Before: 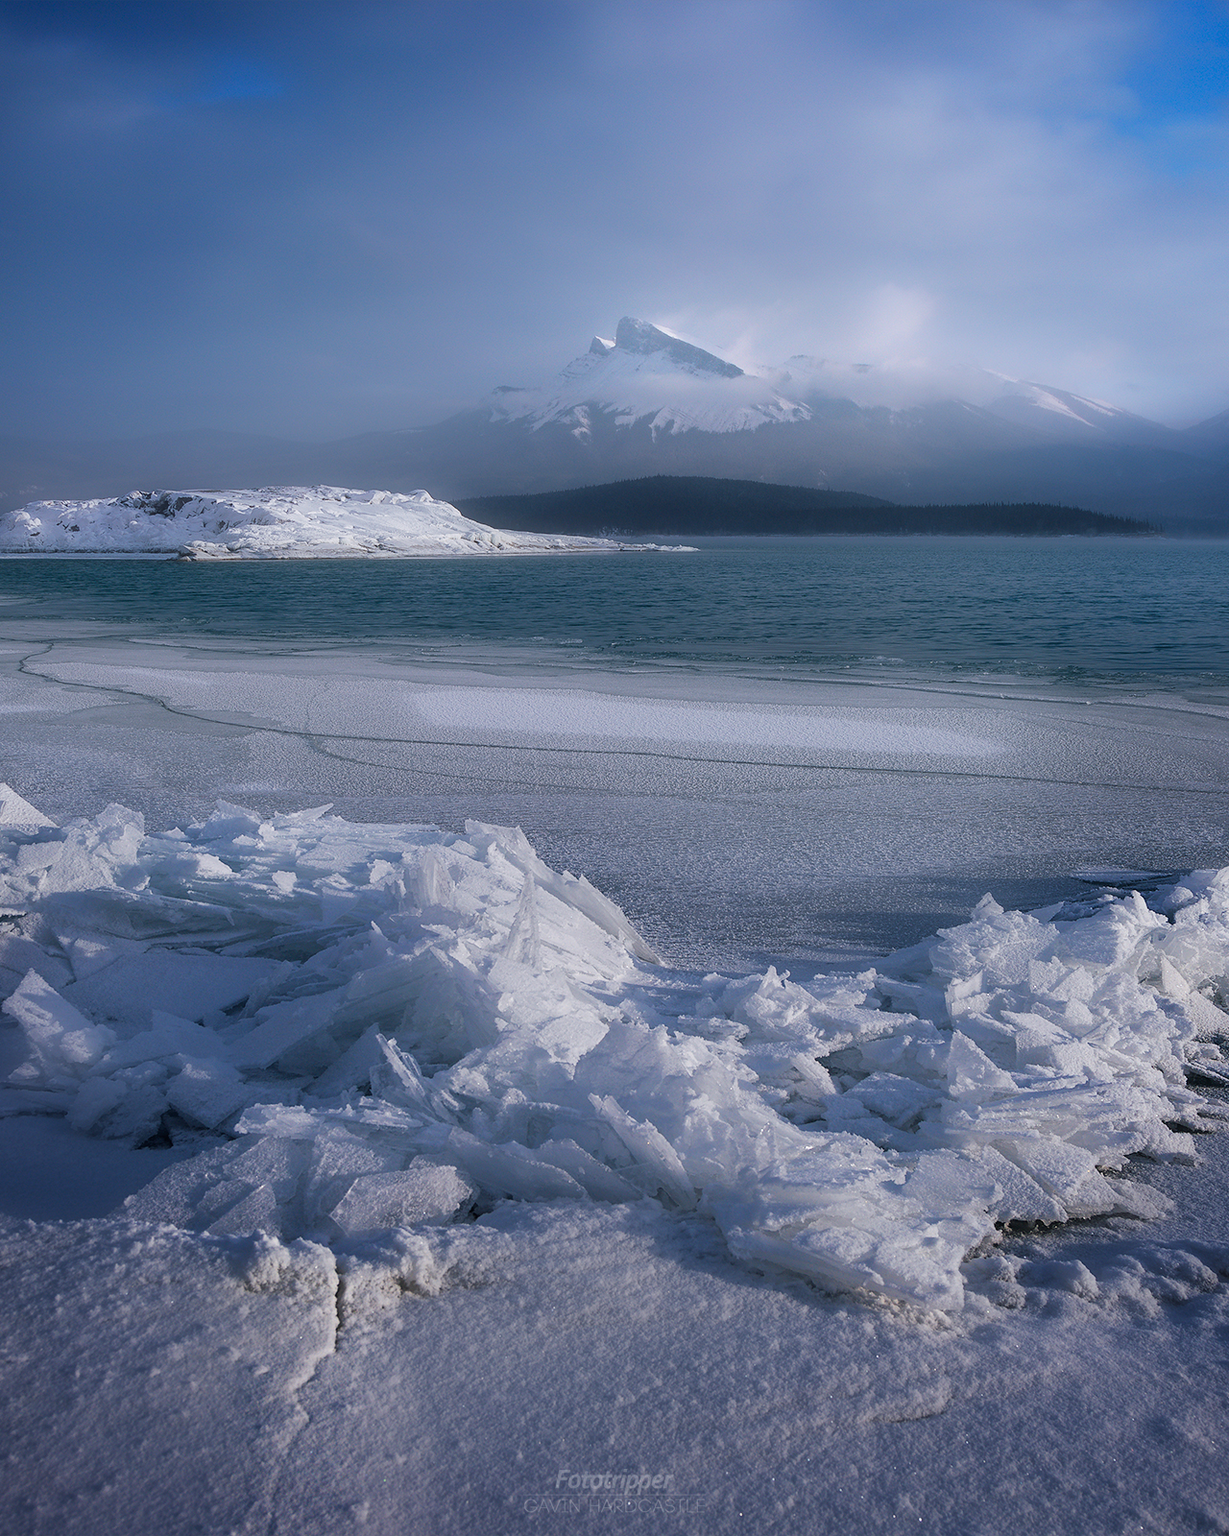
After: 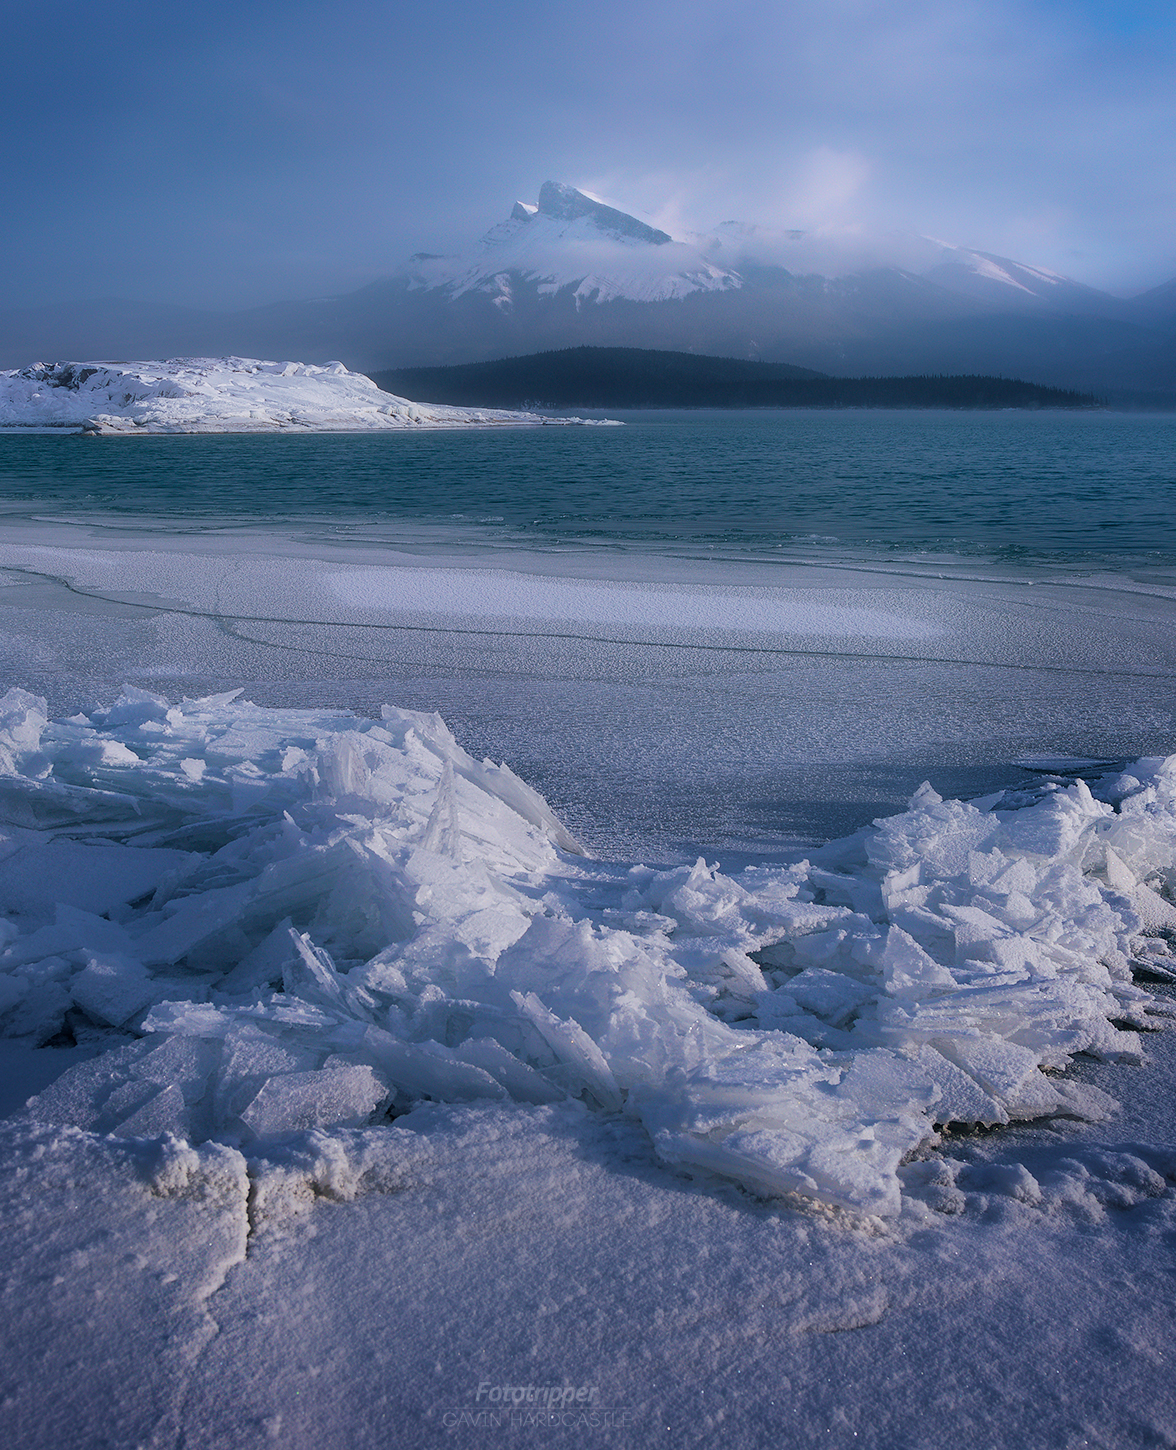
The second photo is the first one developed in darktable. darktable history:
velvia: strength 39.61%
exposure: black level correction 0.001, exposure -0.123 EV, compensate highlight preservation false
crop and rotate: left 8.081%, top 9.345%
